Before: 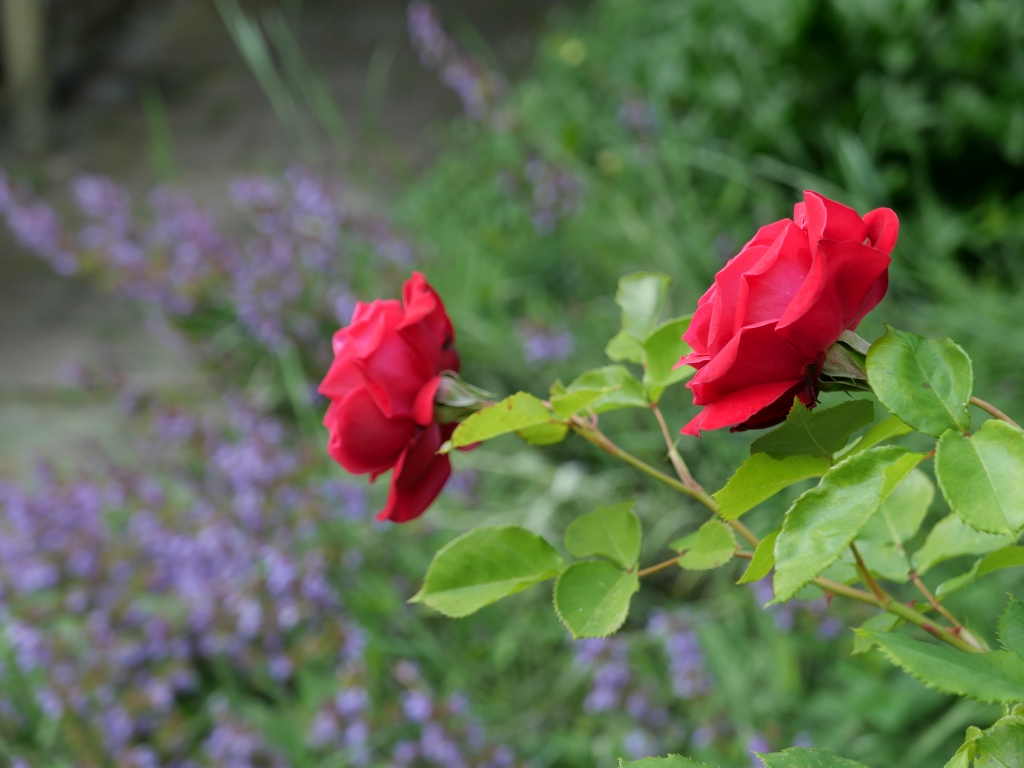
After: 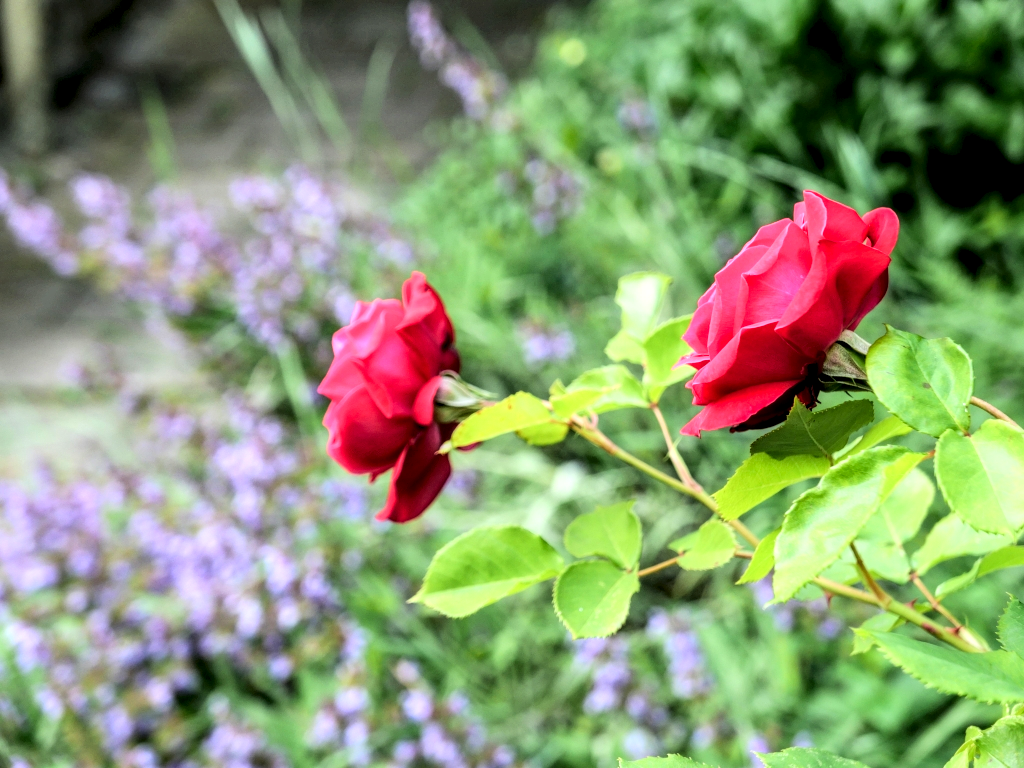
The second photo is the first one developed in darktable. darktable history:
base curve: curves: ch0 [(0, 0) (0.007, 0.004) (0.027, 0.03) (0.046, 0.07) (0.207, 0.54) (0.442, 0.872) (0.673, 0.972) (1, 1)]
exposure: exposure -0.04 EV, compensate highlight preservation false
local contrast: highlights 23%, detail 150%
